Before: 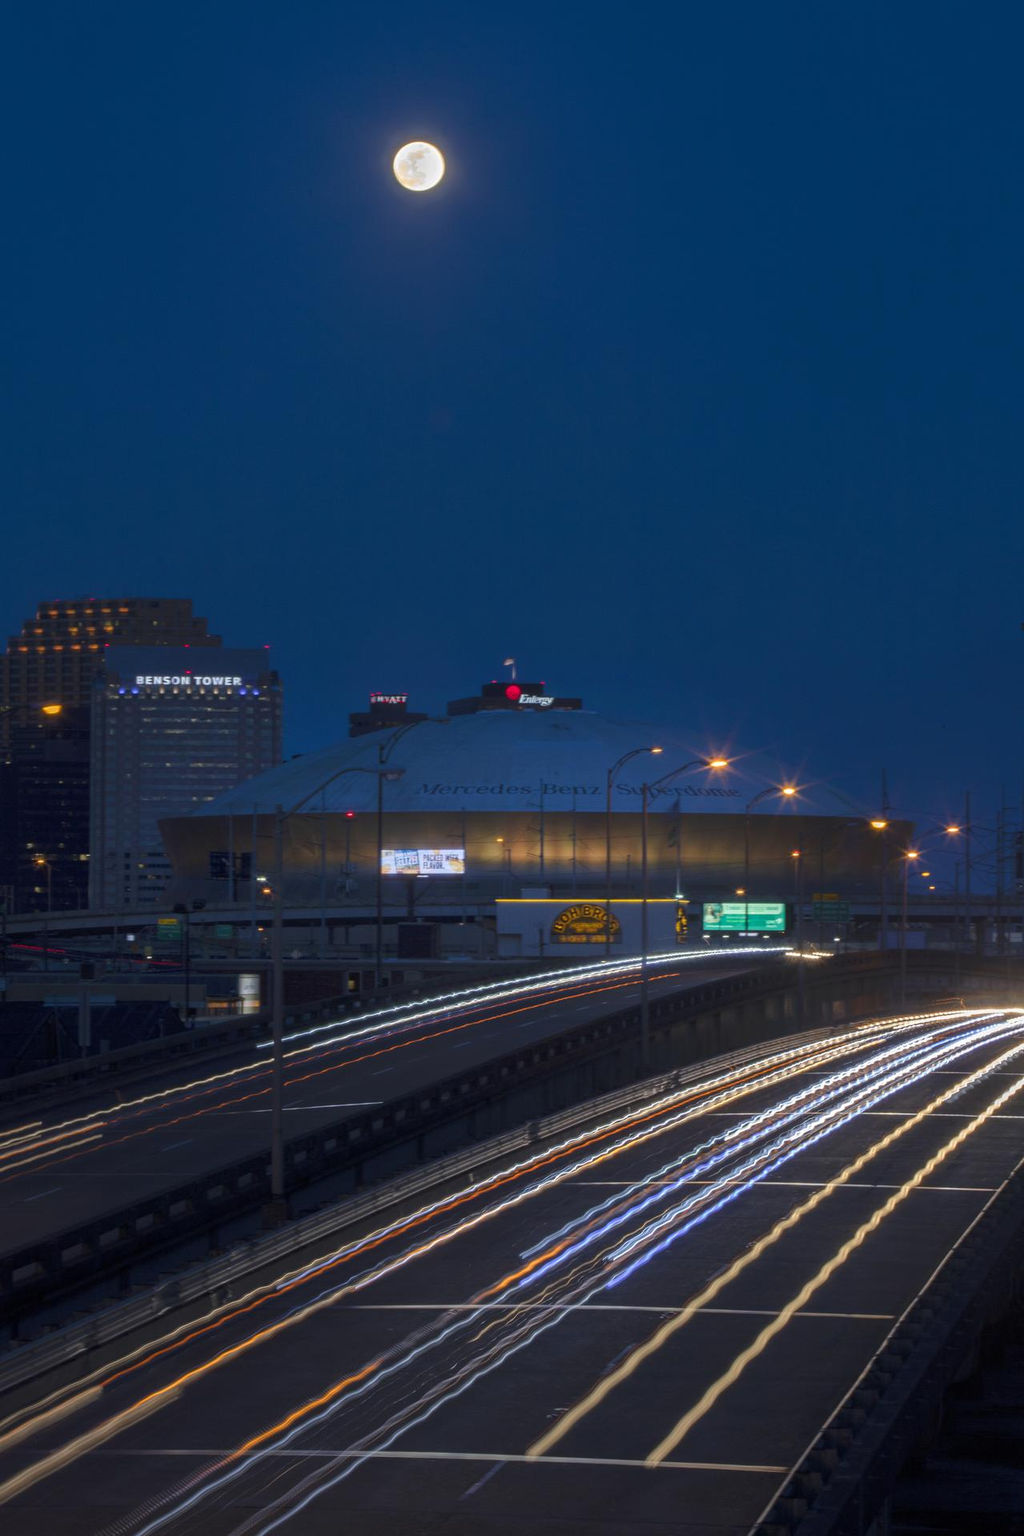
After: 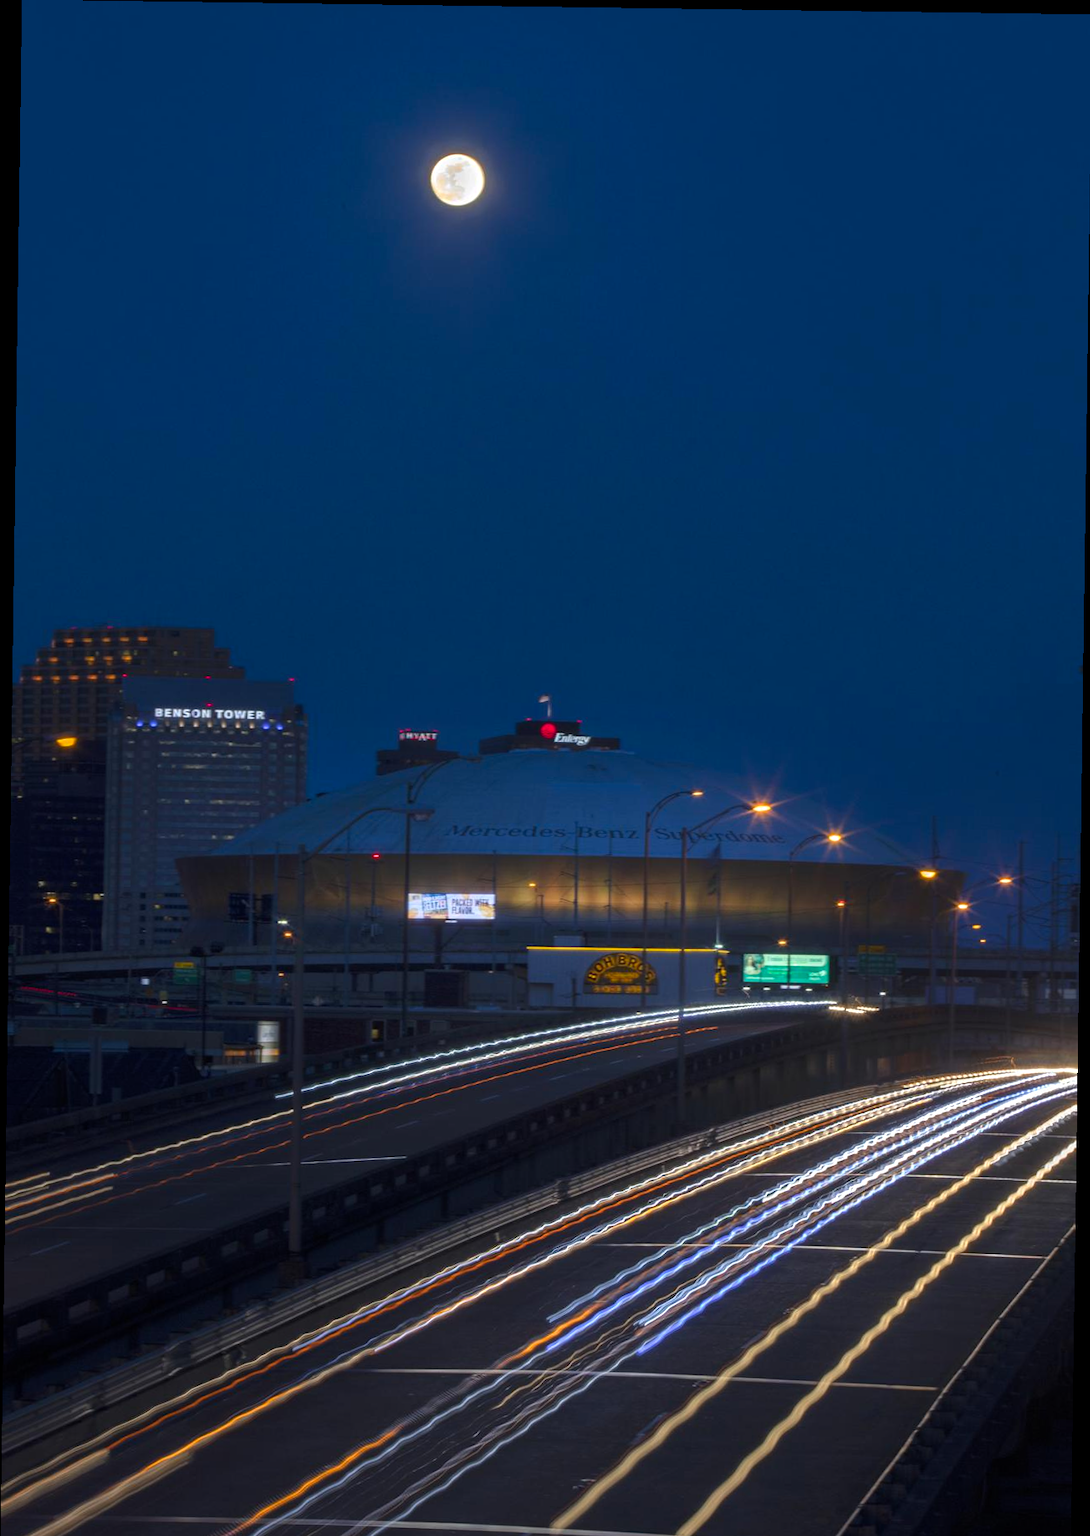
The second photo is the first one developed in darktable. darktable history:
color balance: contrast 8.5%, output saturation 105%
crop and rotate: top 0%, bottom 5.097%
rotate and perspective: rotation 0.8°, automatic cropping off
